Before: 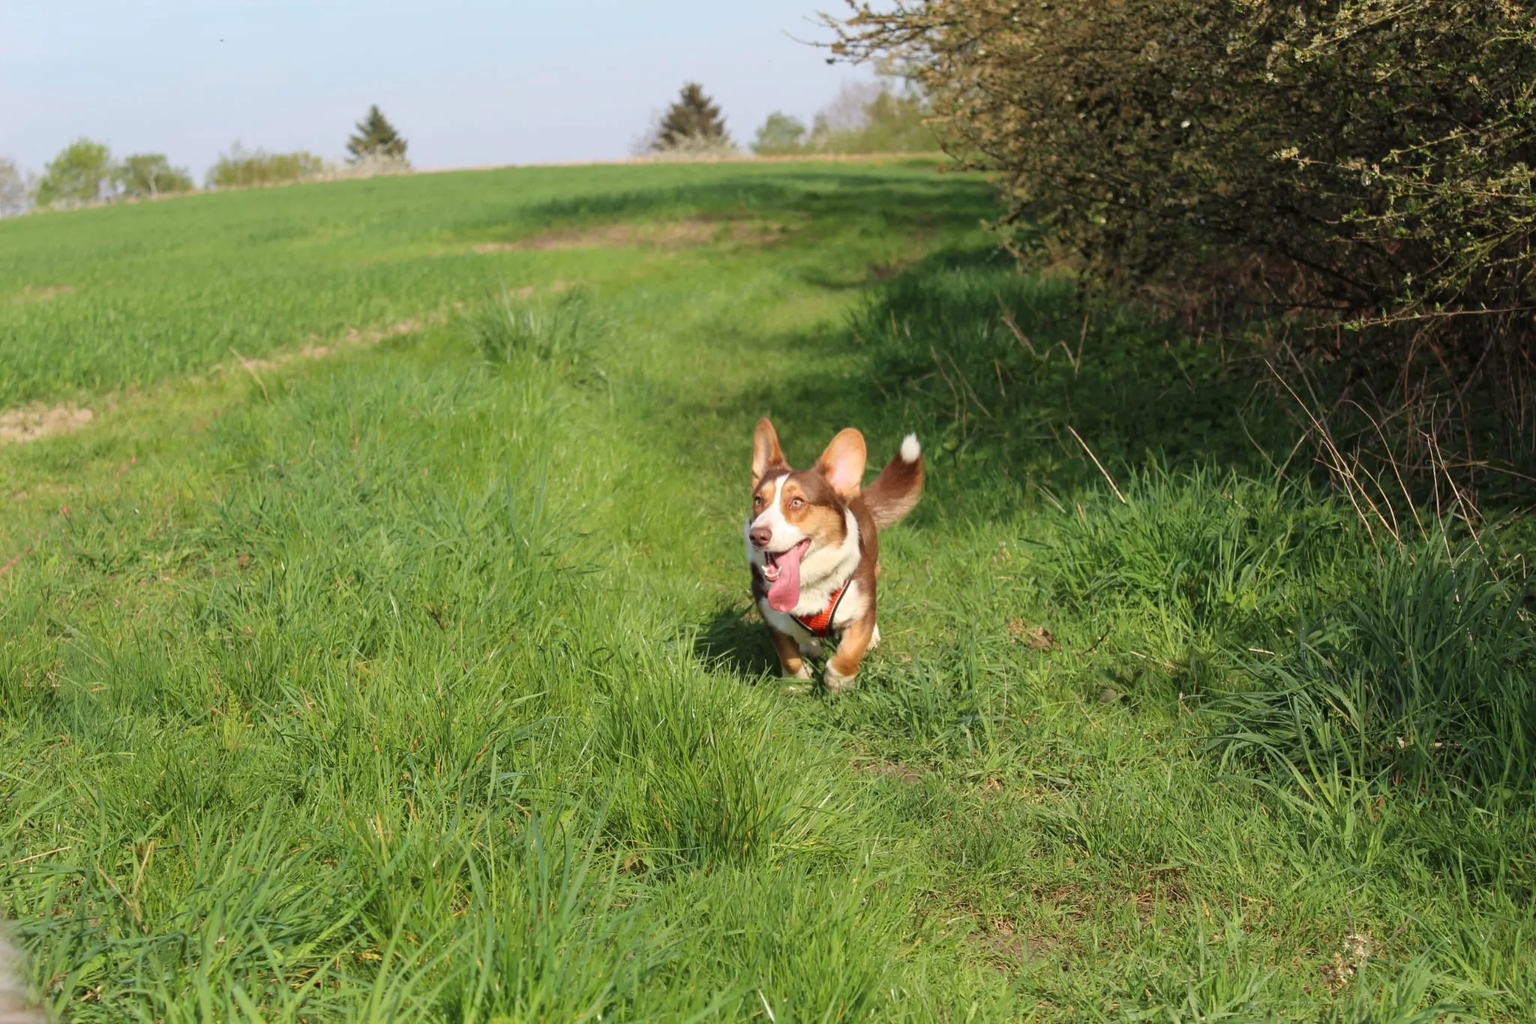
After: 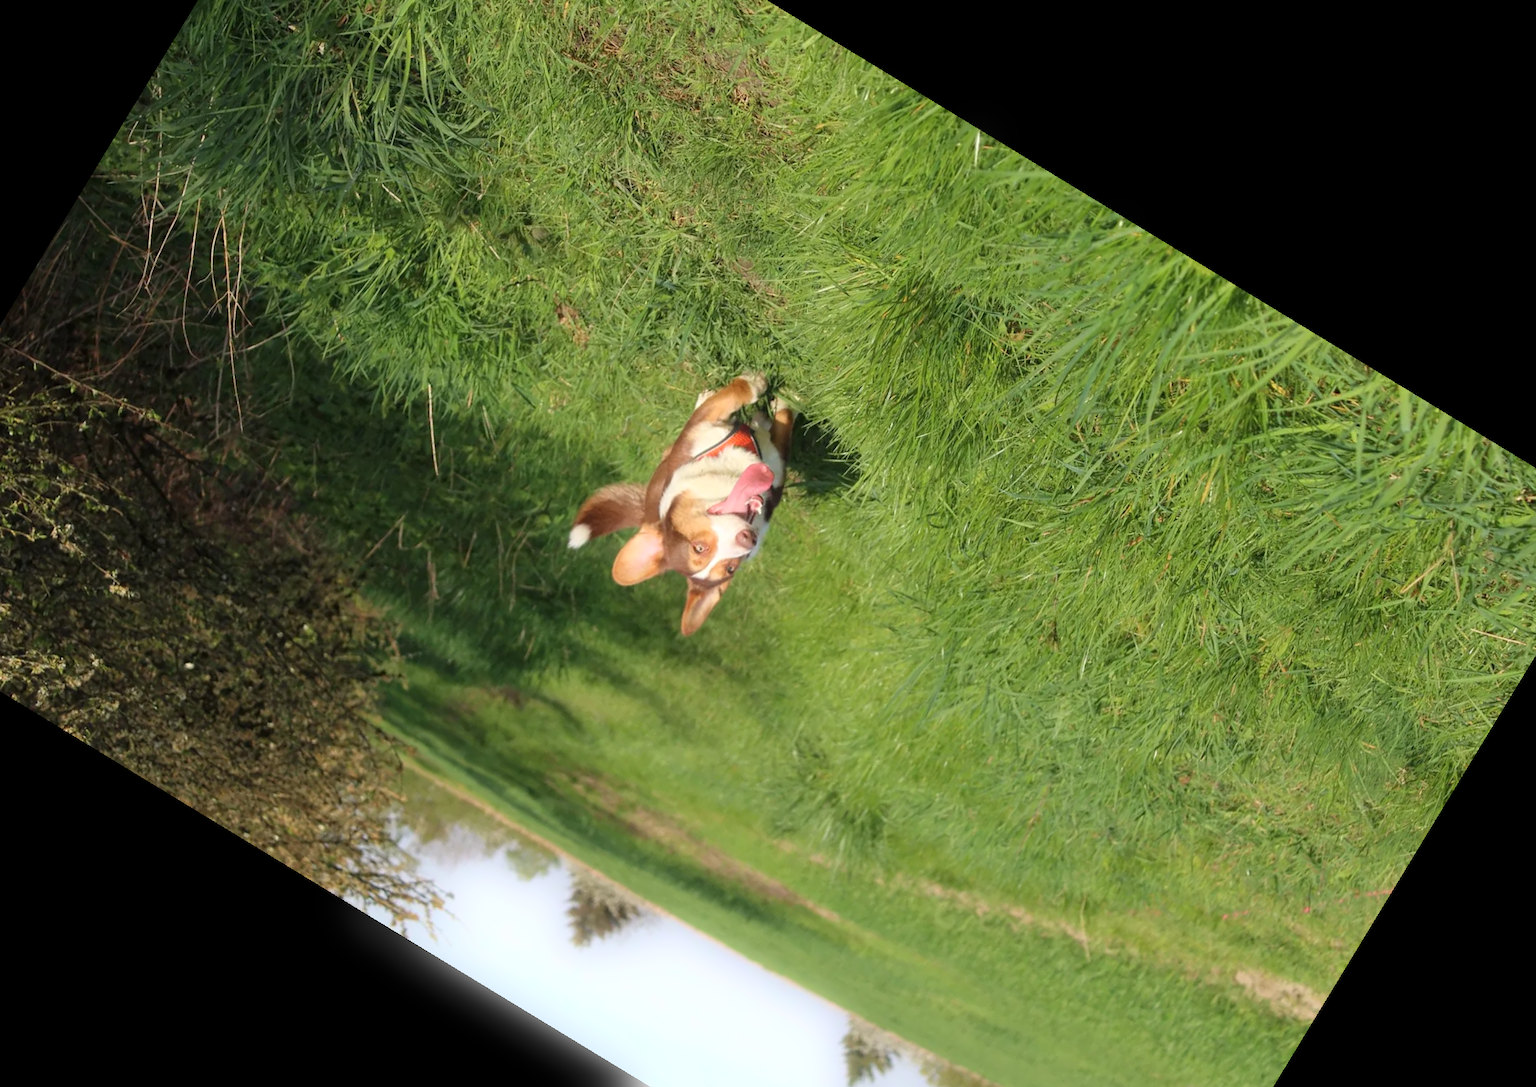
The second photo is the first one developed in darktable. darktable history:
crop and rotate: angle 148.68°, left 9.111%, top 15.603%, right 4.588%, bottom 17.041%
bloom: size 5%, threshold 95%, strength 15%
